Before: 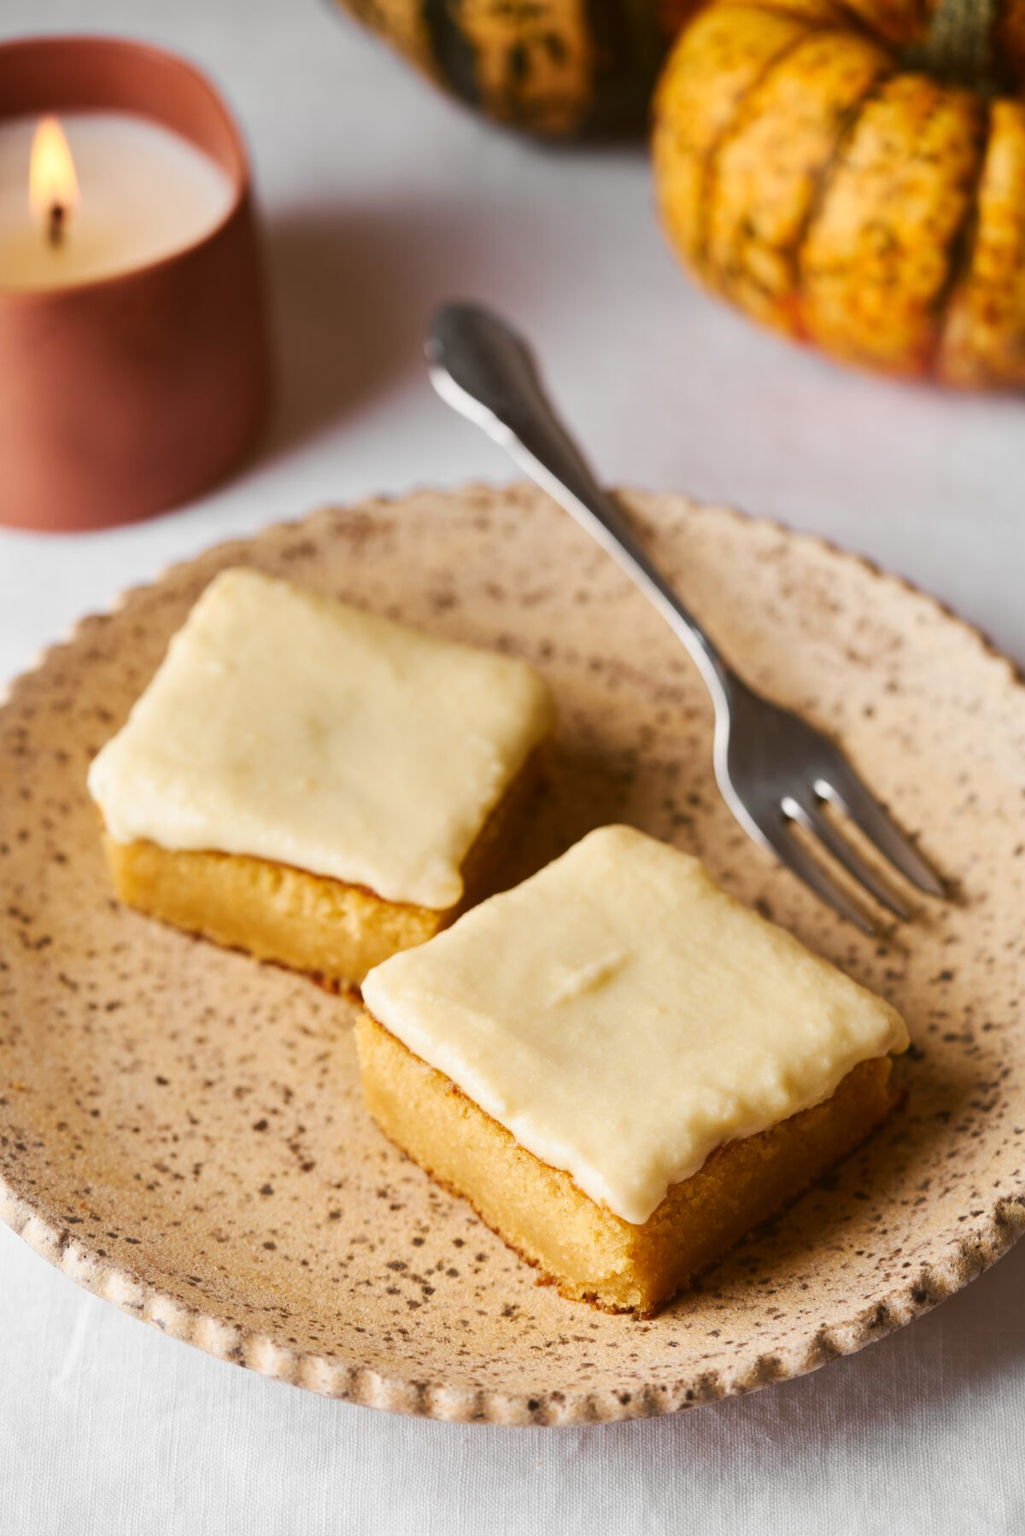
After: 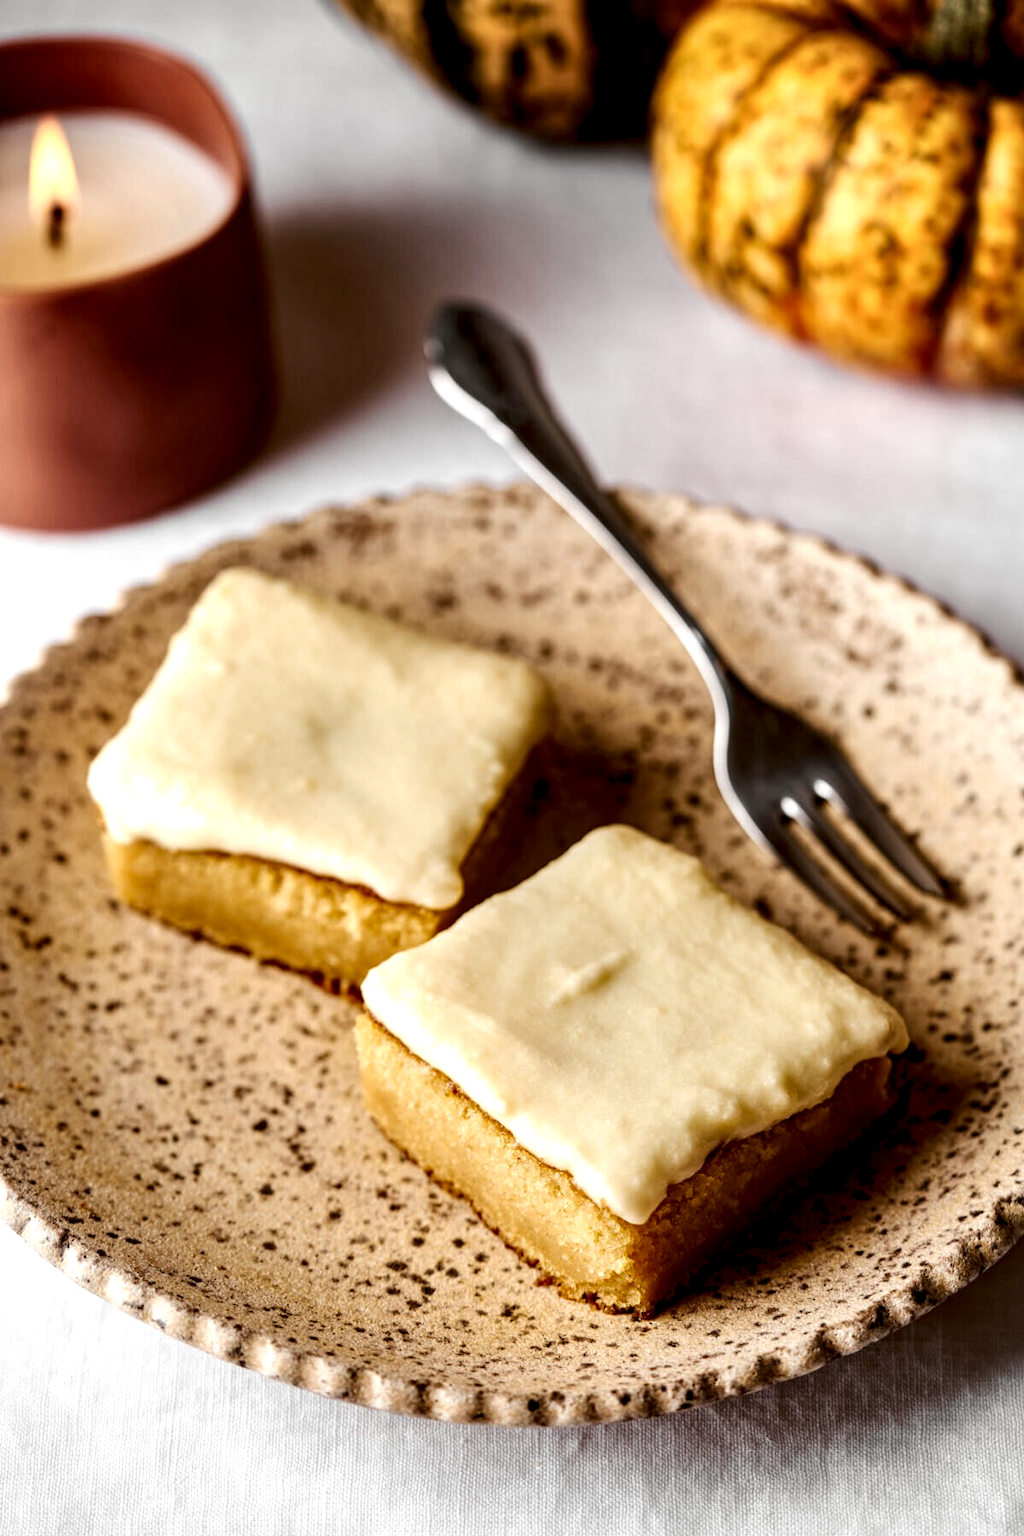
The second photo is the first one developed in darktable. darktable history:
local contrast: detail 203%
white balance: emerald 1
